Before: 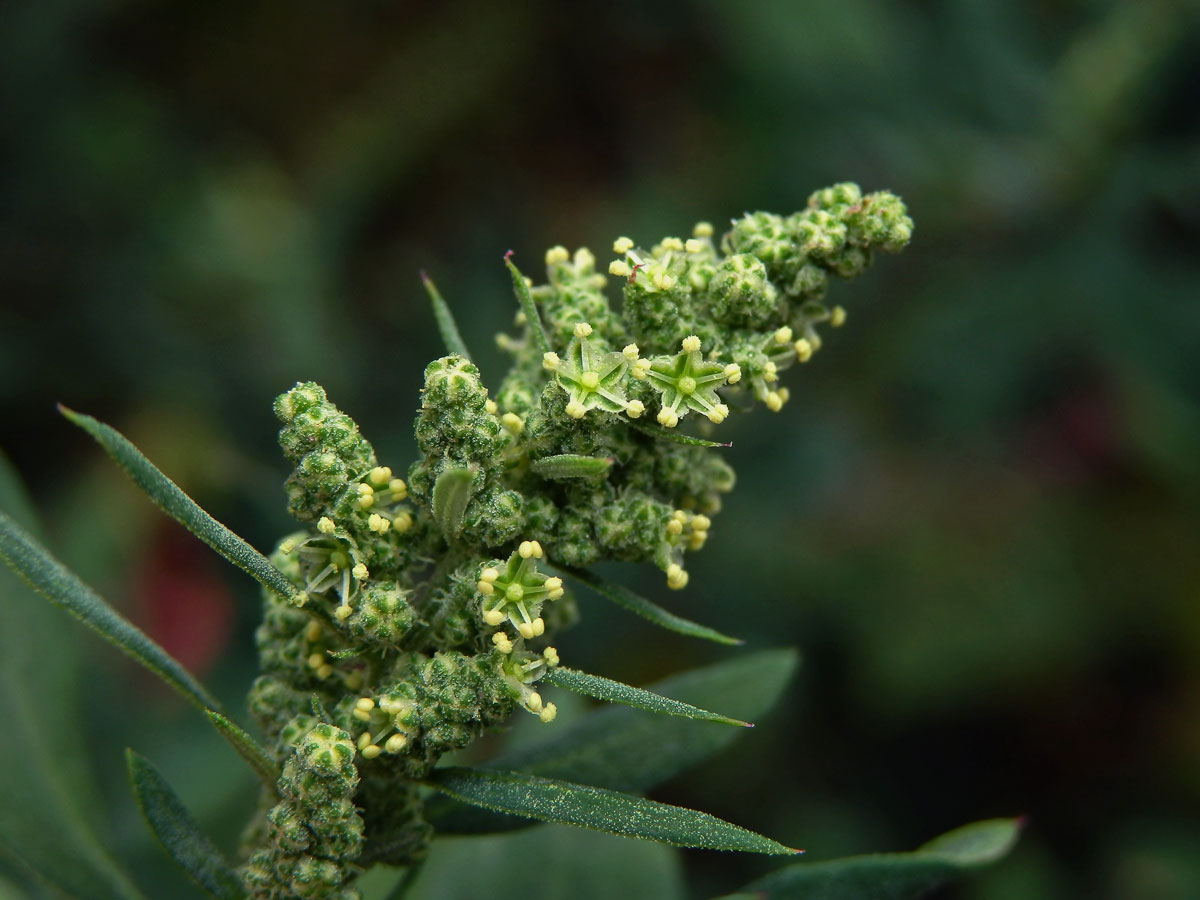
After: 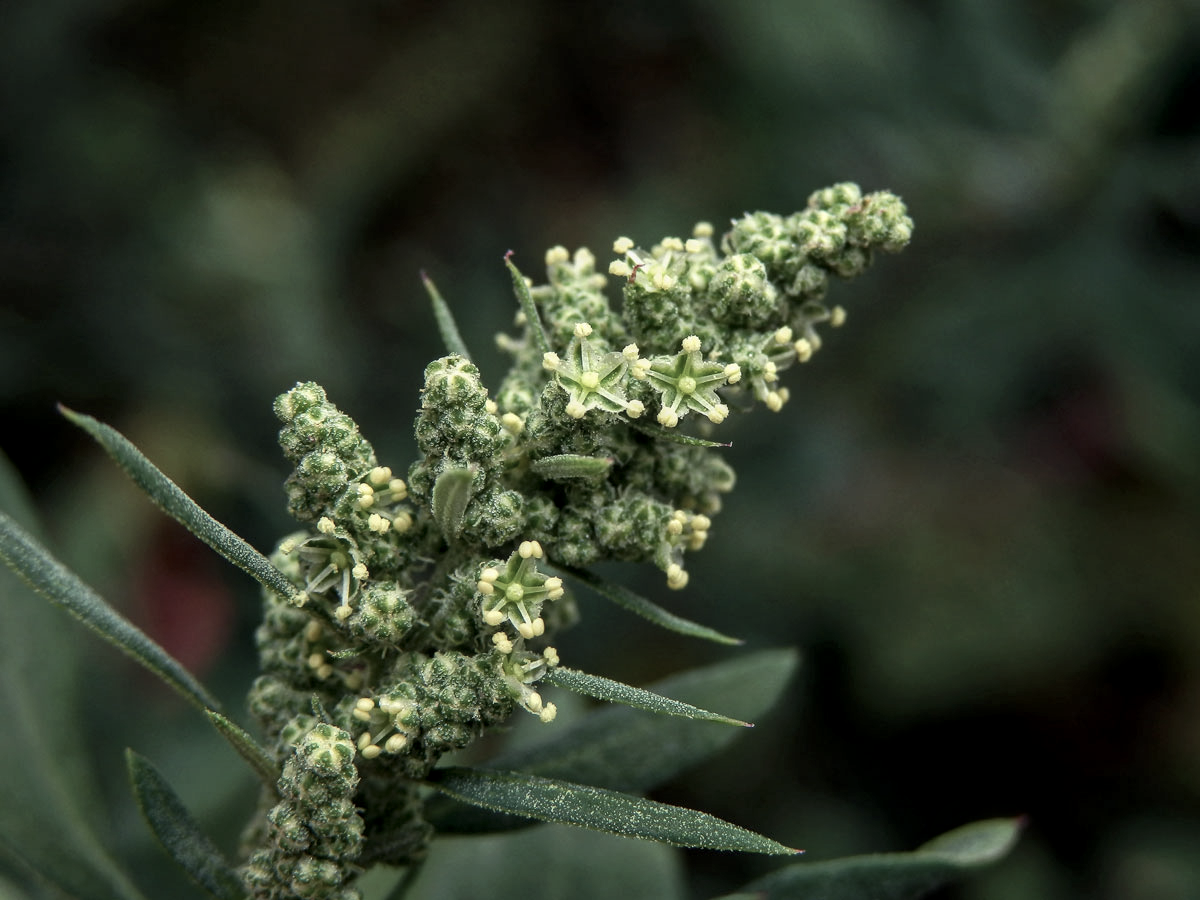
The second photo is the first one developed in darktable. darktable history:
contrast brightness saturation: contrast 0.098, saturation -0.366
local contrast: detail 130%
